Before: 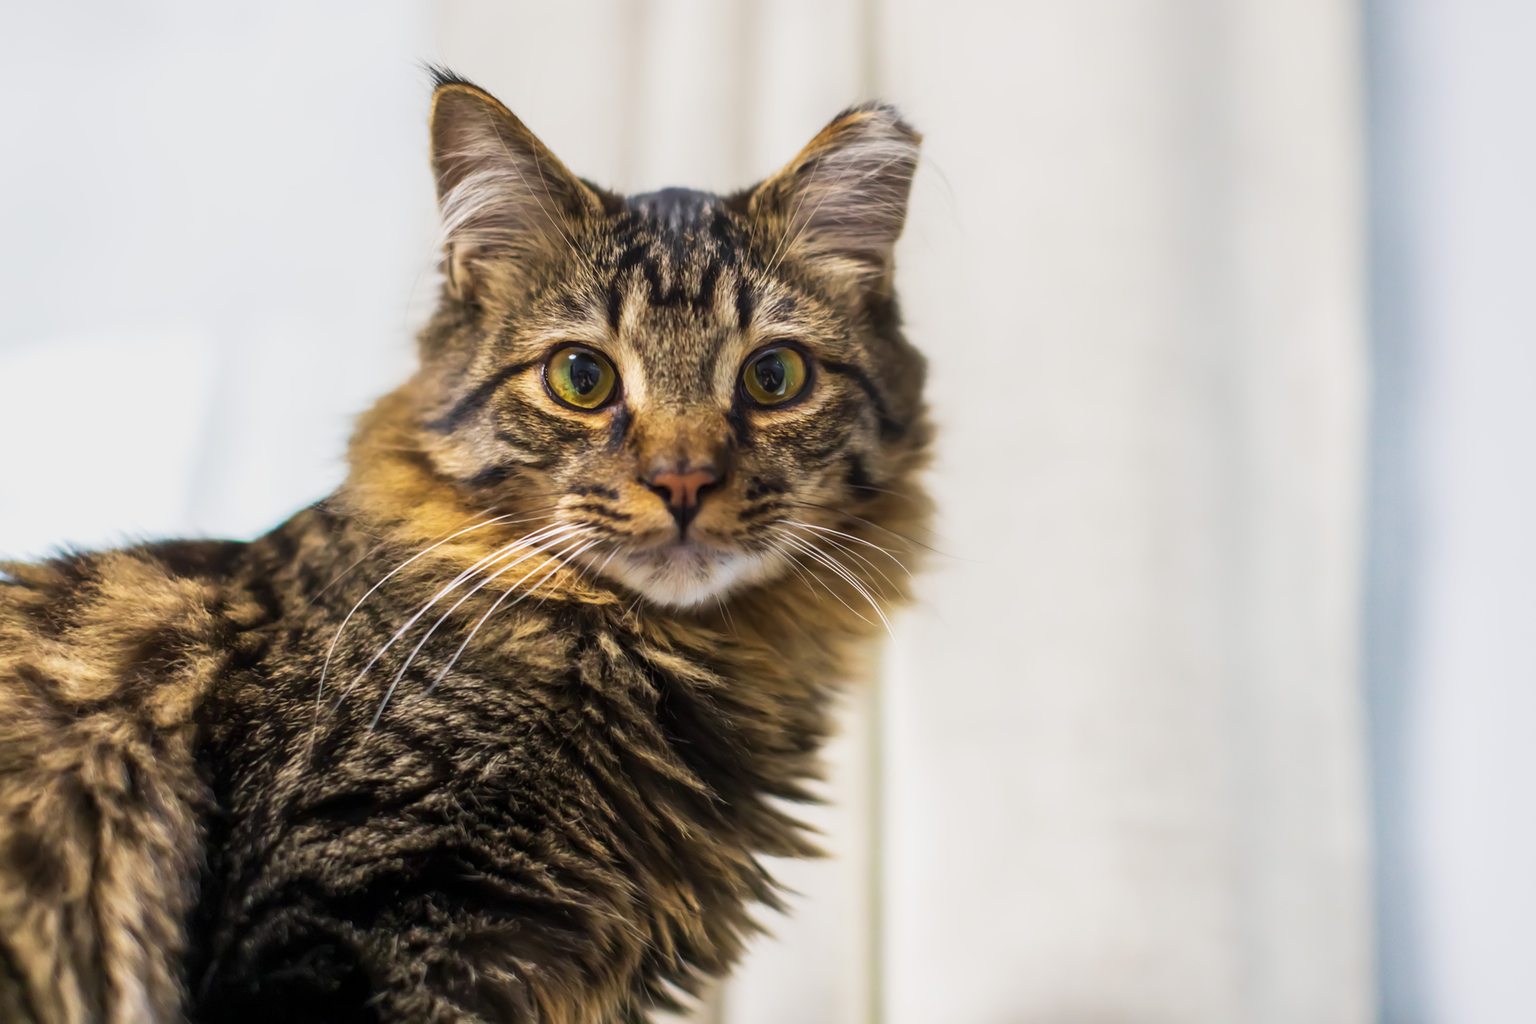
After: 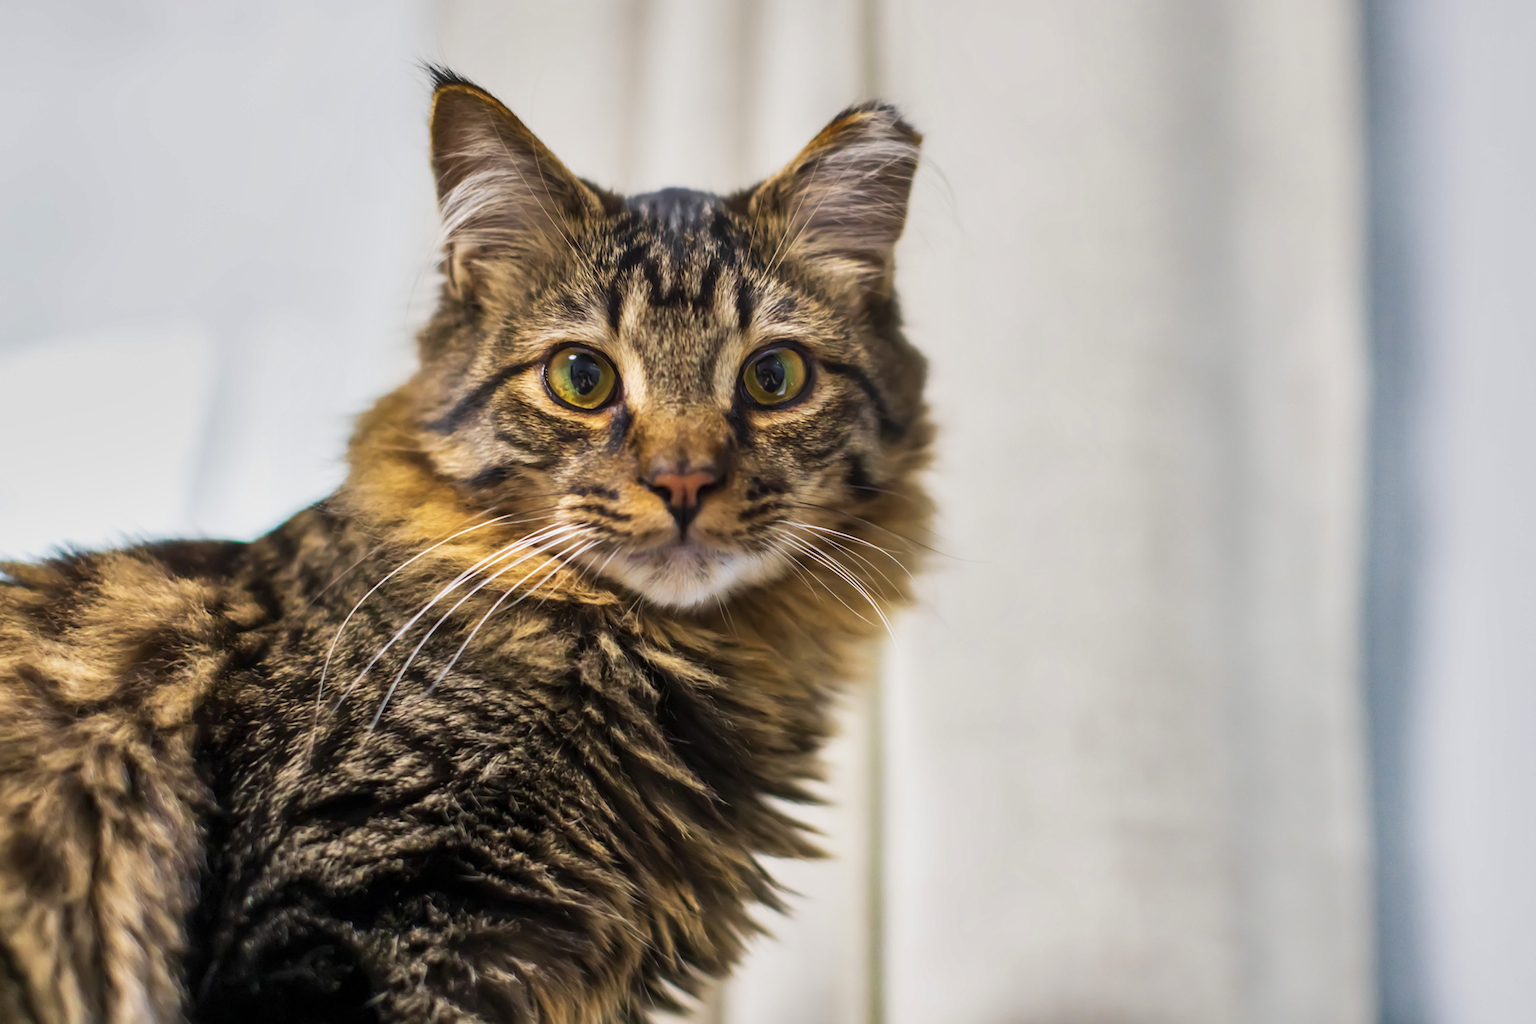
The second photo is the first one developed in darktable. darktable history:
shadows and highlights: shadows 40.23, highlights -54.09, low approximation 0.01, soften with gaussian
